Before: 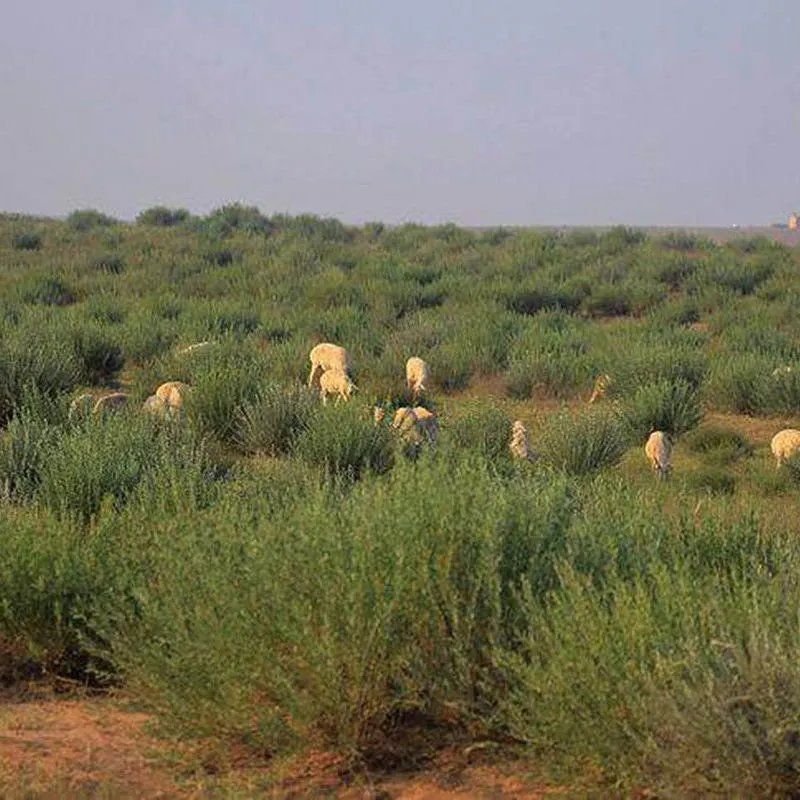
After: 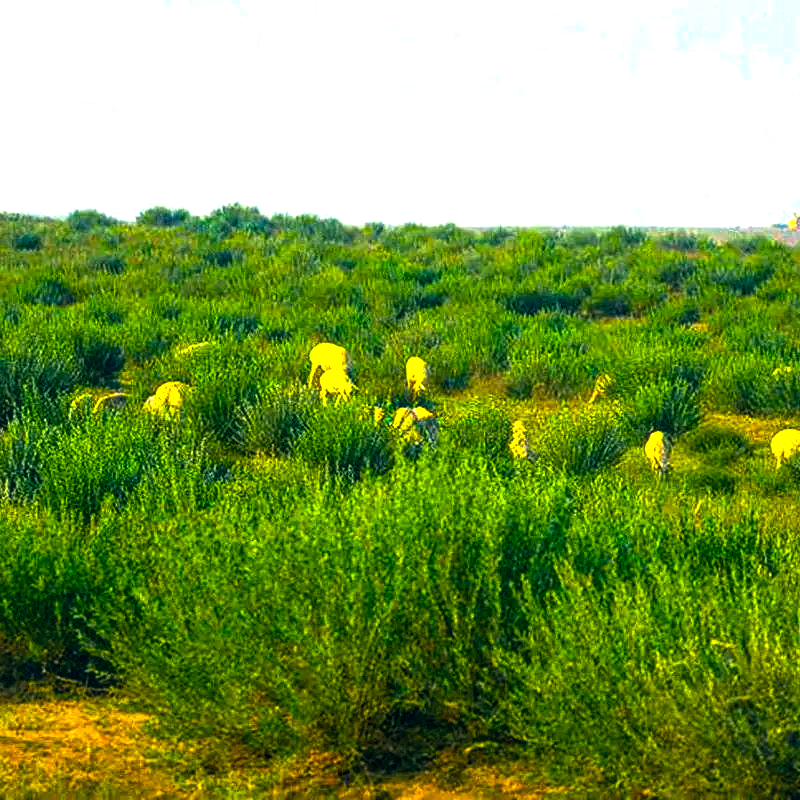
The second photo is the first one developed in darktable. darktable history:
color balance rgb: linear chroma grading › shadows -30%, linear chroma grading › global chroma 35%, perceptual saturation grading › global saturation 75%, perceptual saturation grading › shadows -30%, perceptual brilliance grading › highlights 75%, perceptual brilliance grading › shadows -30%, global vibrance 35%
color correction: highlights a* -20.08, highlights b* 9.8, shadows a* -20.4, shadows b* -10.76
local contrast: on, module defaults
